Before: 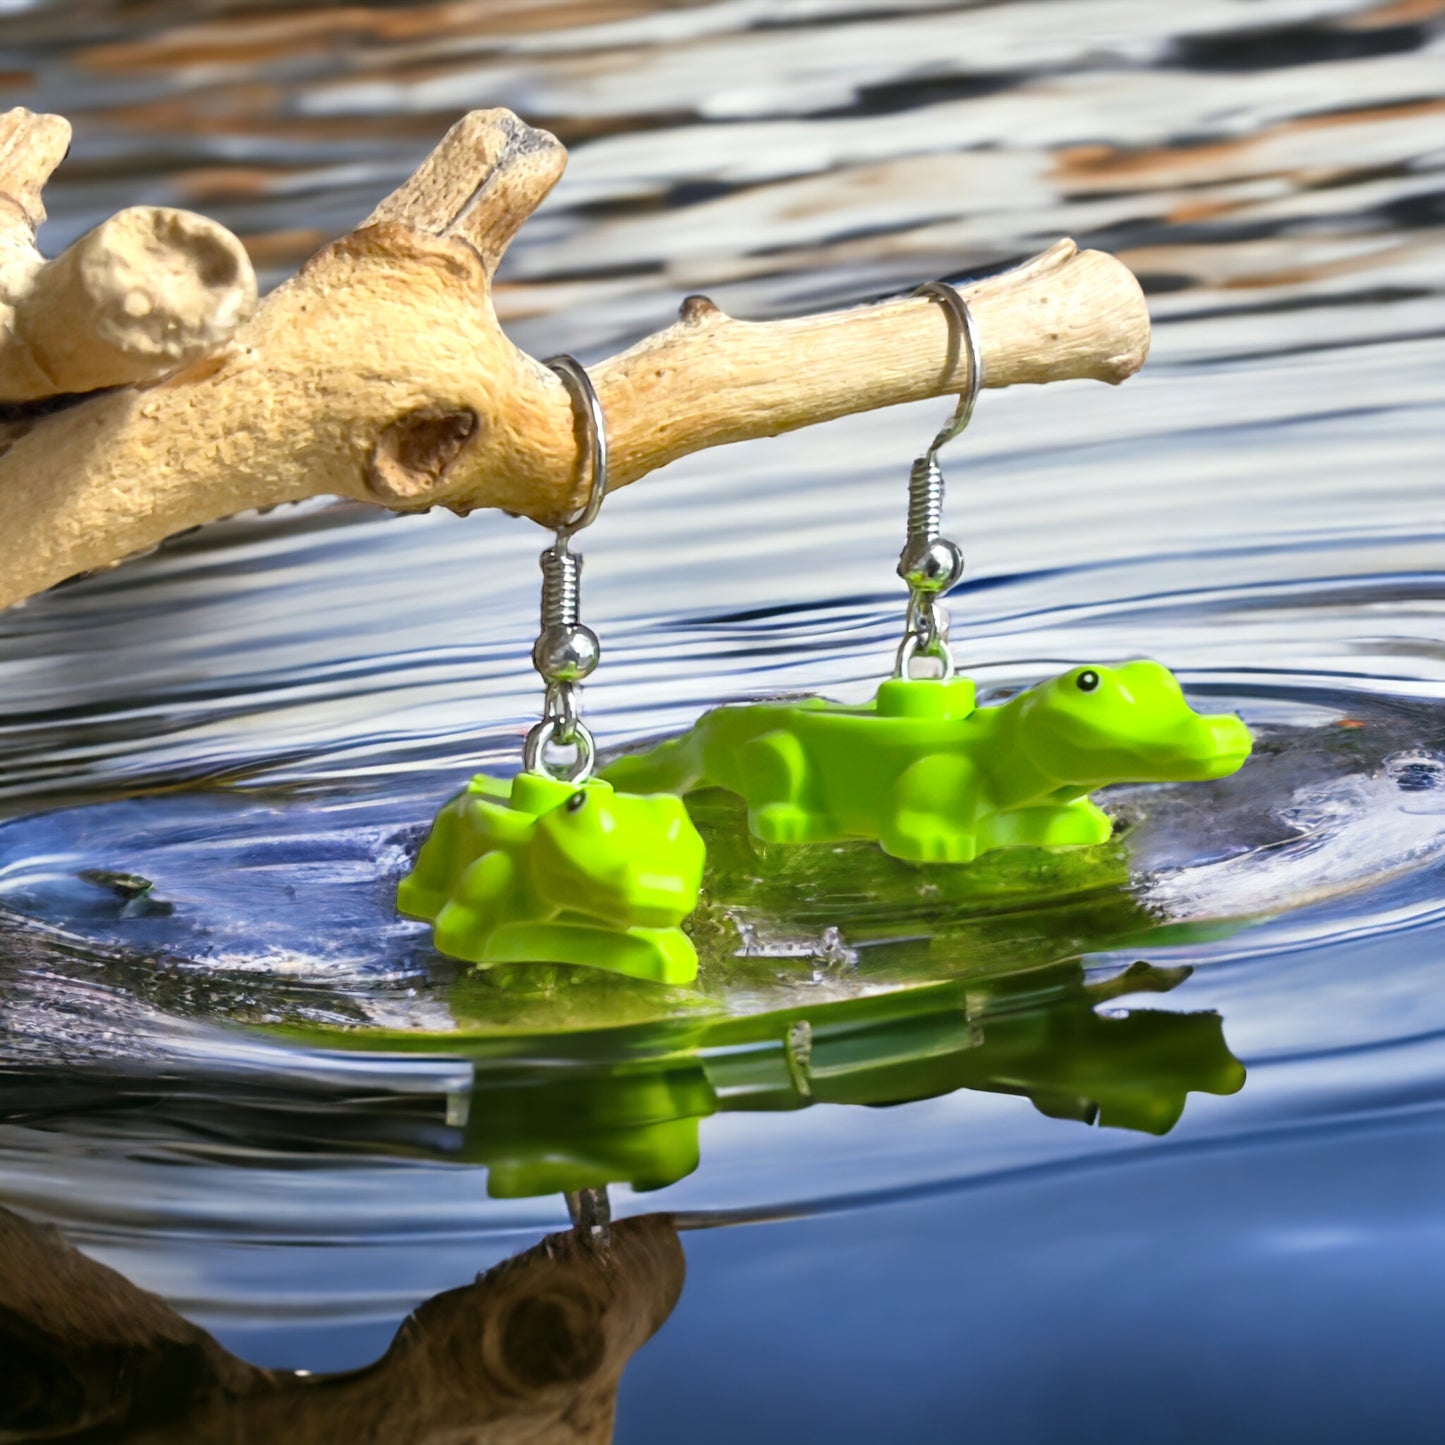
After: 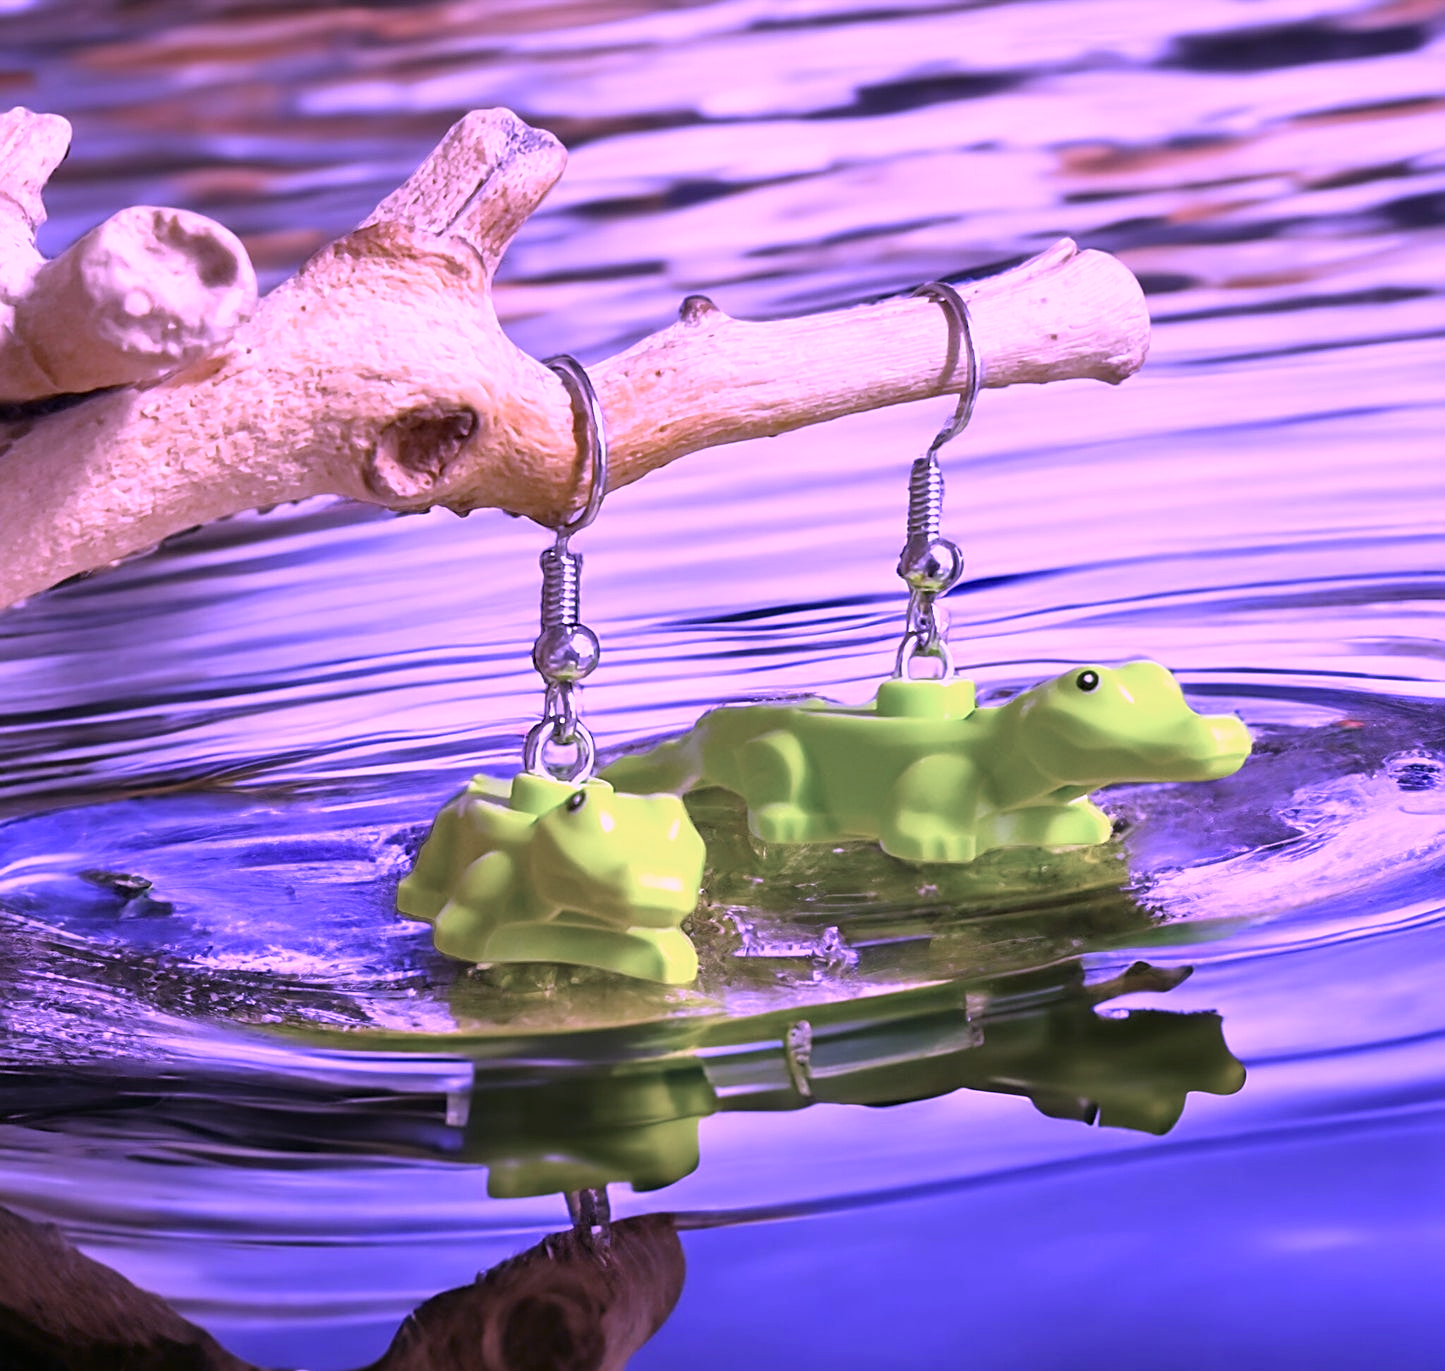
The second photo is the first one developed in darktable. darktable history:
color correction: highlights a* 3.84, highlights b* 5.07
crop and rotate: top 0%, bottom 5.097%
color calibration: illuminant custom, x 0.379, y 0.481, temperature 4443.07 K
rgb levels: preserve colors max RGB
sharpen: on, module defaults
